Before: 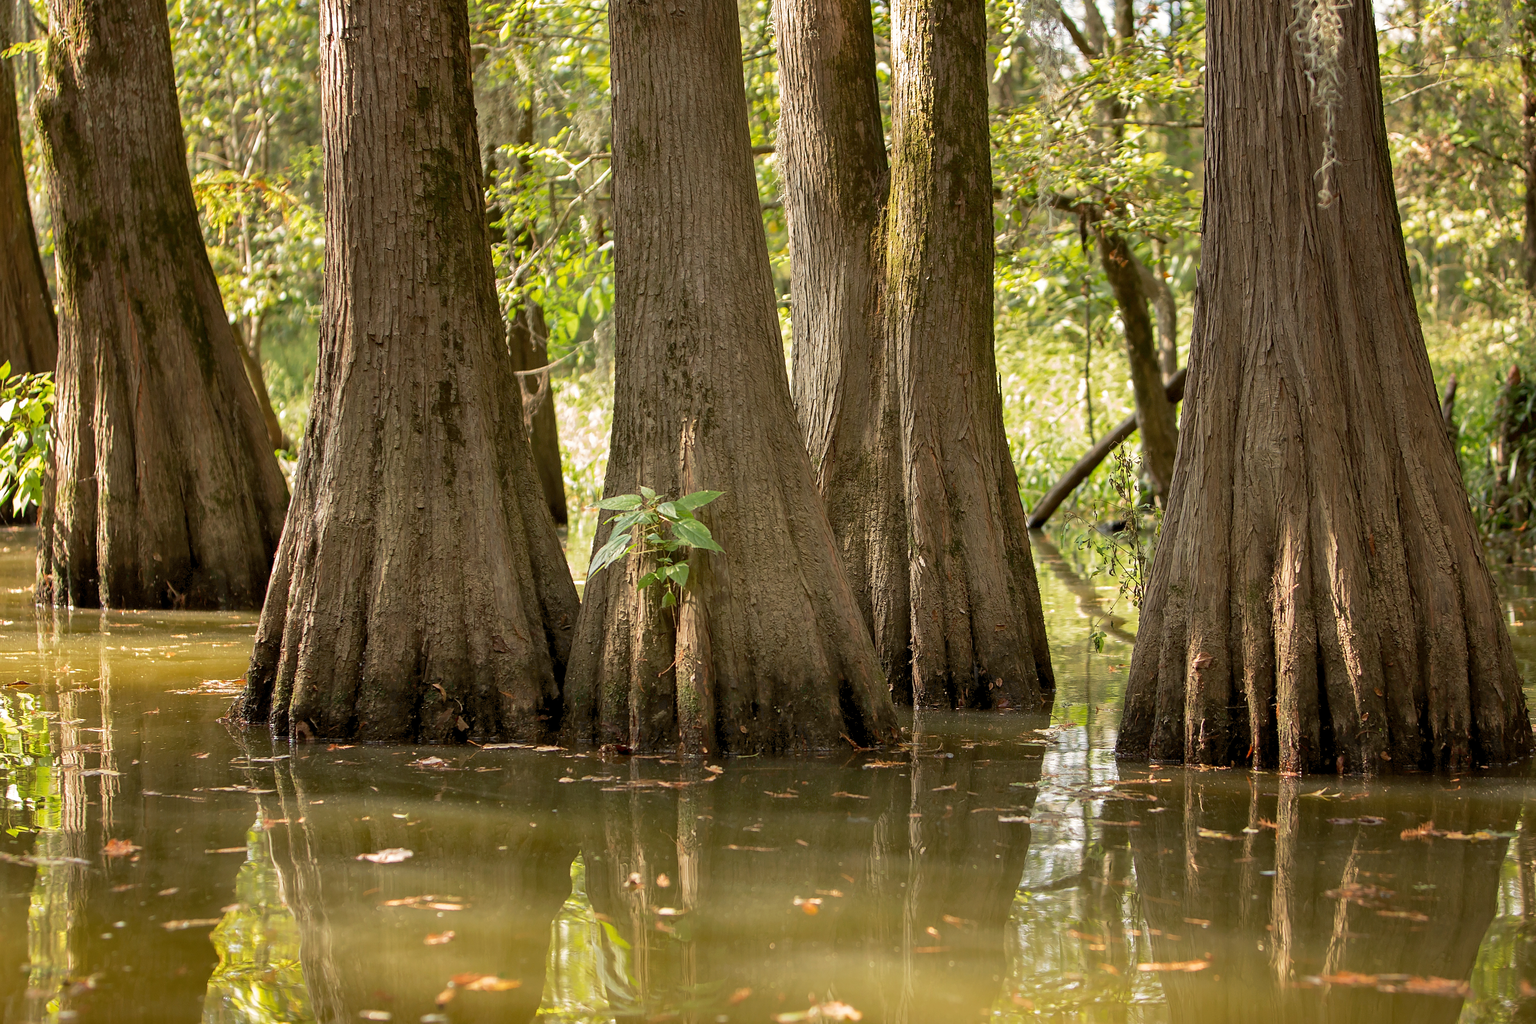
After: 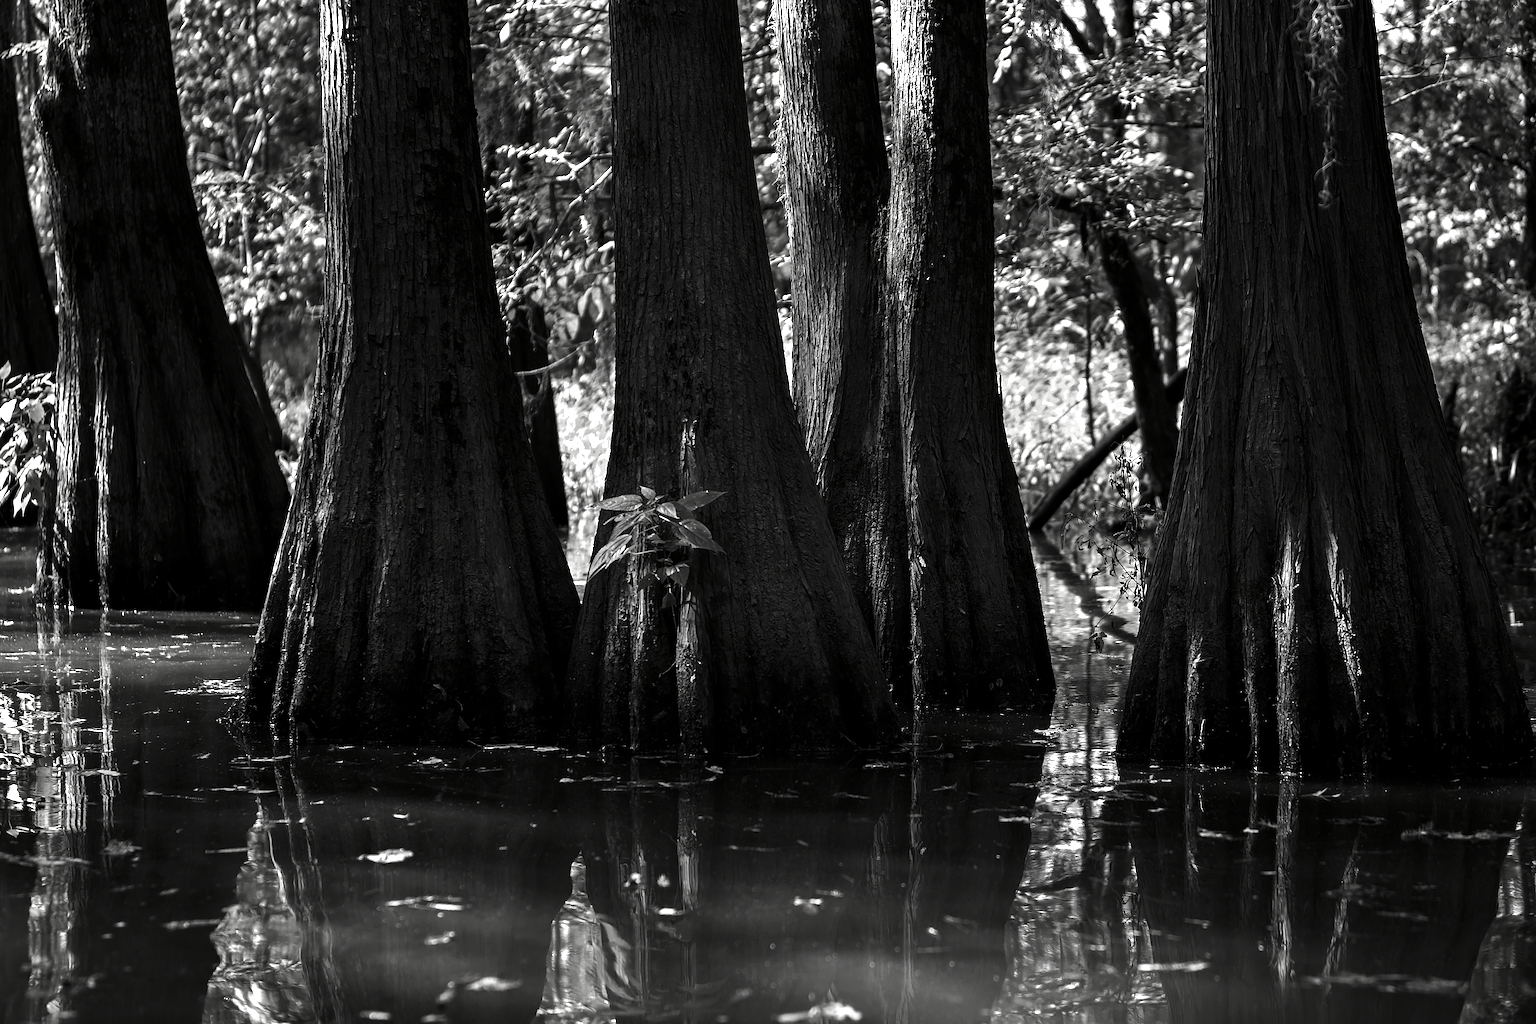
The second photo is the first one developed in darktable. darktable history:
exposure: exposure 0.35 EV, compensate highlight preservation false
contrast brightness saturation: contrast 0.017, brightness -0.982, saturation -0.991
